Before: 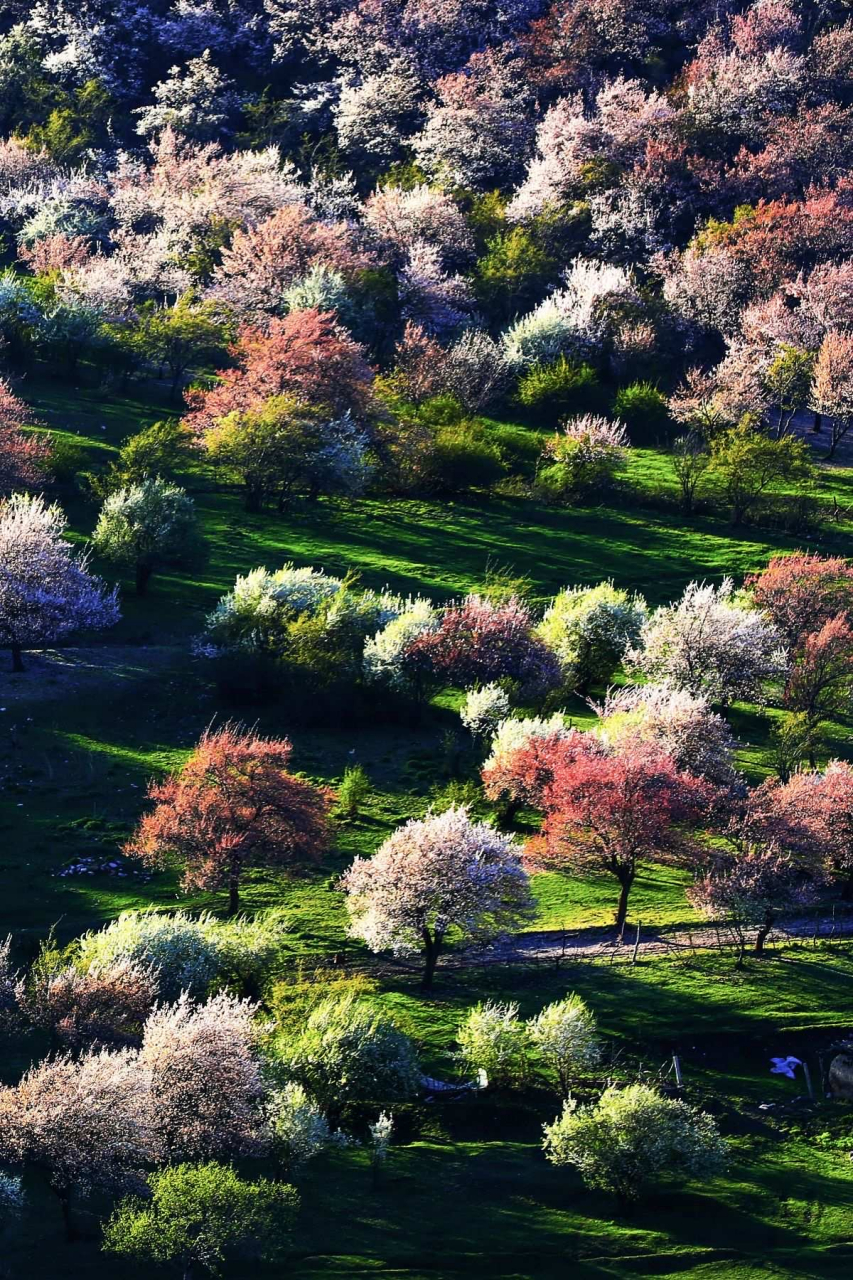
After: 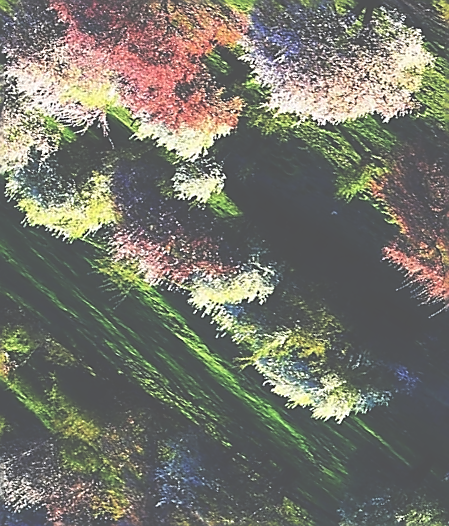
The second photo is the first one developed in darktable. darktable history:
crop and rotate: angle 148.35°, left 9.225%, top 15.682%, right 4.504%, bottom 16.917%
sharpen: radius 1.362, amount 1.262, threshold 0.715
exposure: black level correction -0.086, compensate highlight preservation false
